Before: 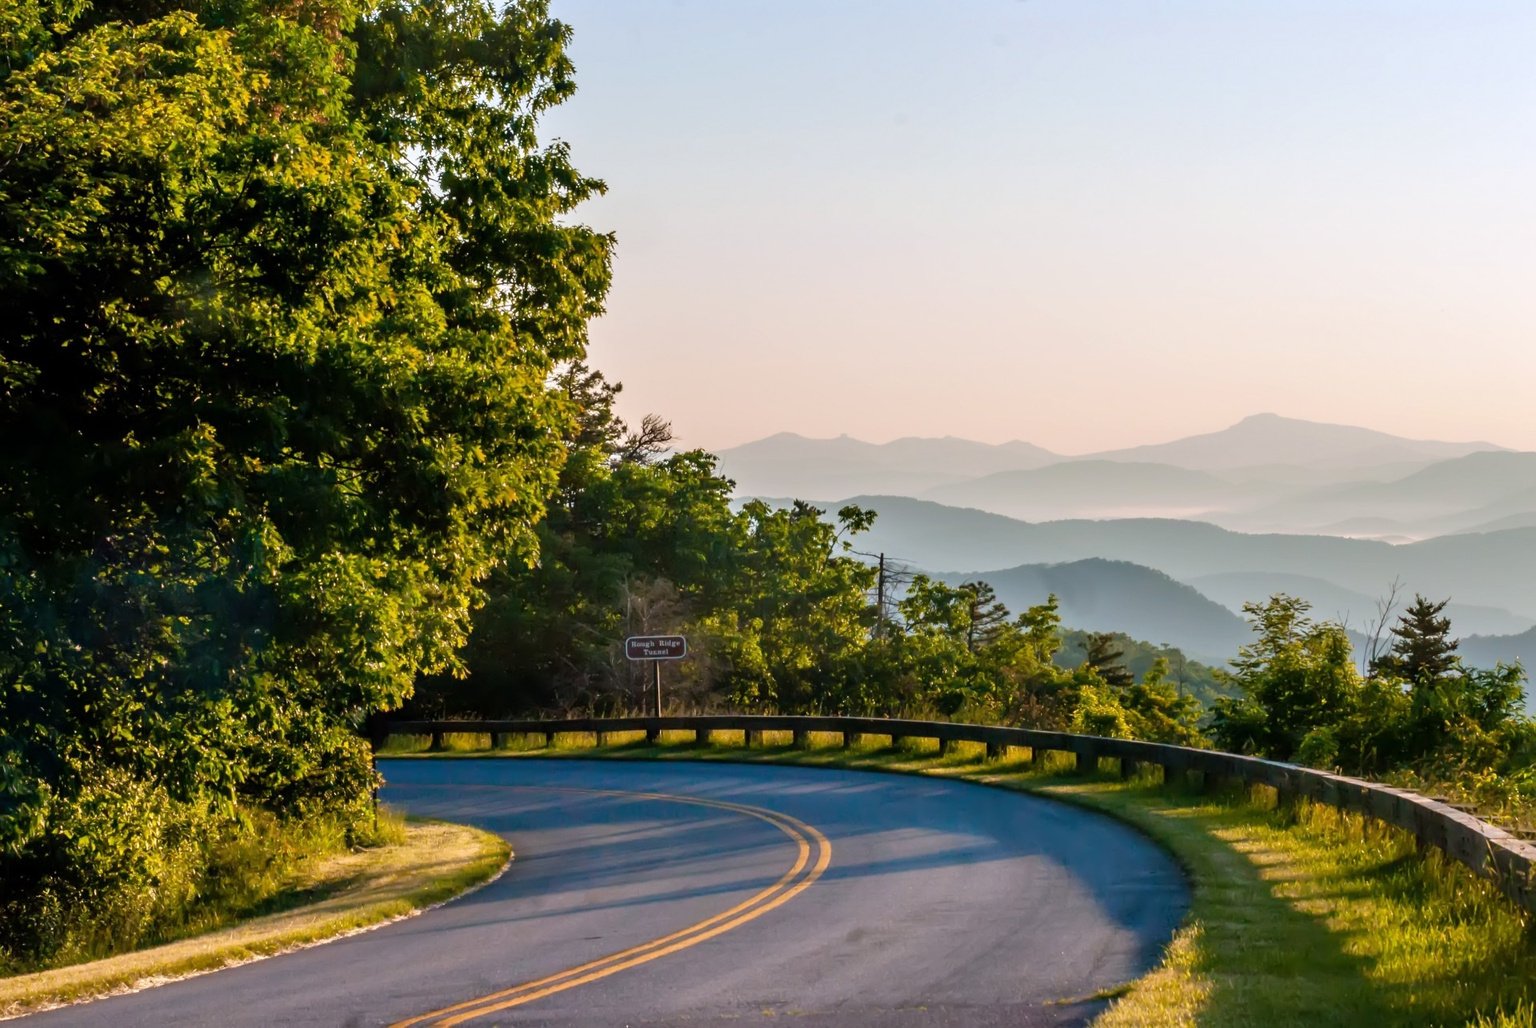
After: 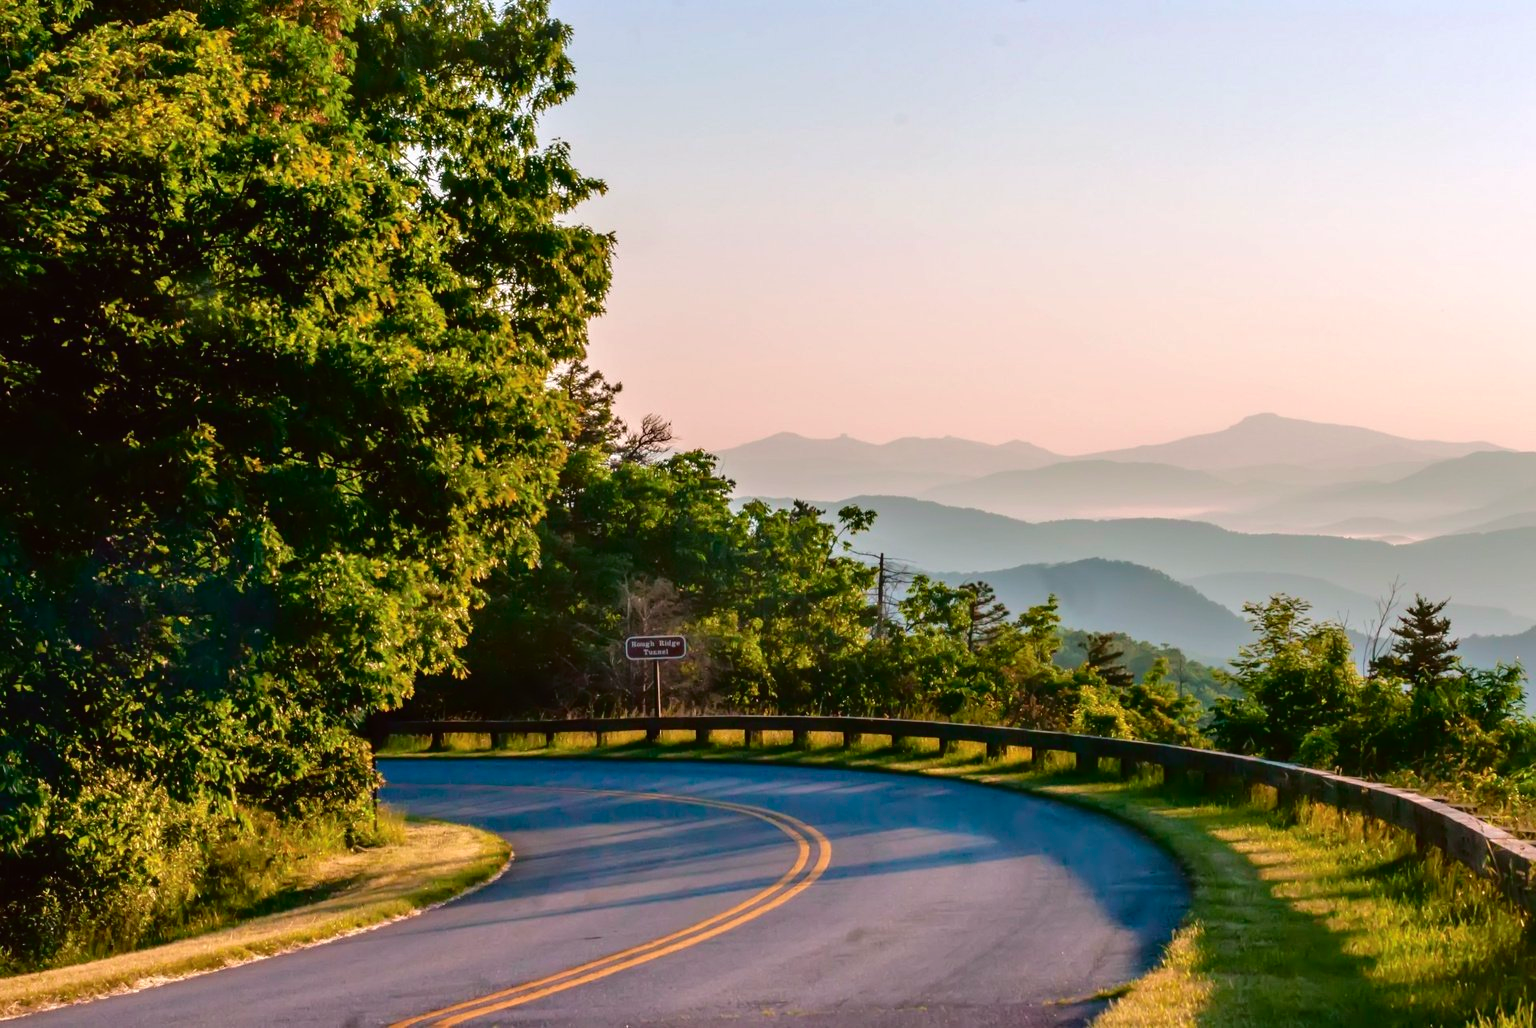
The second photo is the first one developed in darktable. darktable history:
exposure: exposure 0.2 EV, compensate highlight preservation false
shadows and highlights: shadows 25, highlights -25
tone curve: curves: ch0 [(0, 0.013) (0.175, 0.11) (0.337, 0.304) (0.498, 0.485) (0.78, 0.742) (0.993, 0.954)]; ch1 [(0, 0) (0.294, 0.184) (0.359, 0.34) (0.362, 0.35) (0.43, 0.41) (0.469, 0.463) (0.495, 0.502) (0.54, 0.563) (0.612, 0.641) (1, 1)]; ch2 [(0, 0) (0.44, 0.437) (0.495, 0.502) (0.524, 0.534) (0.557, 0.56) (0.634, 0.654) (0.728, 0.722) (1, 1)], color space Lab, independent channels, preserve colors none
